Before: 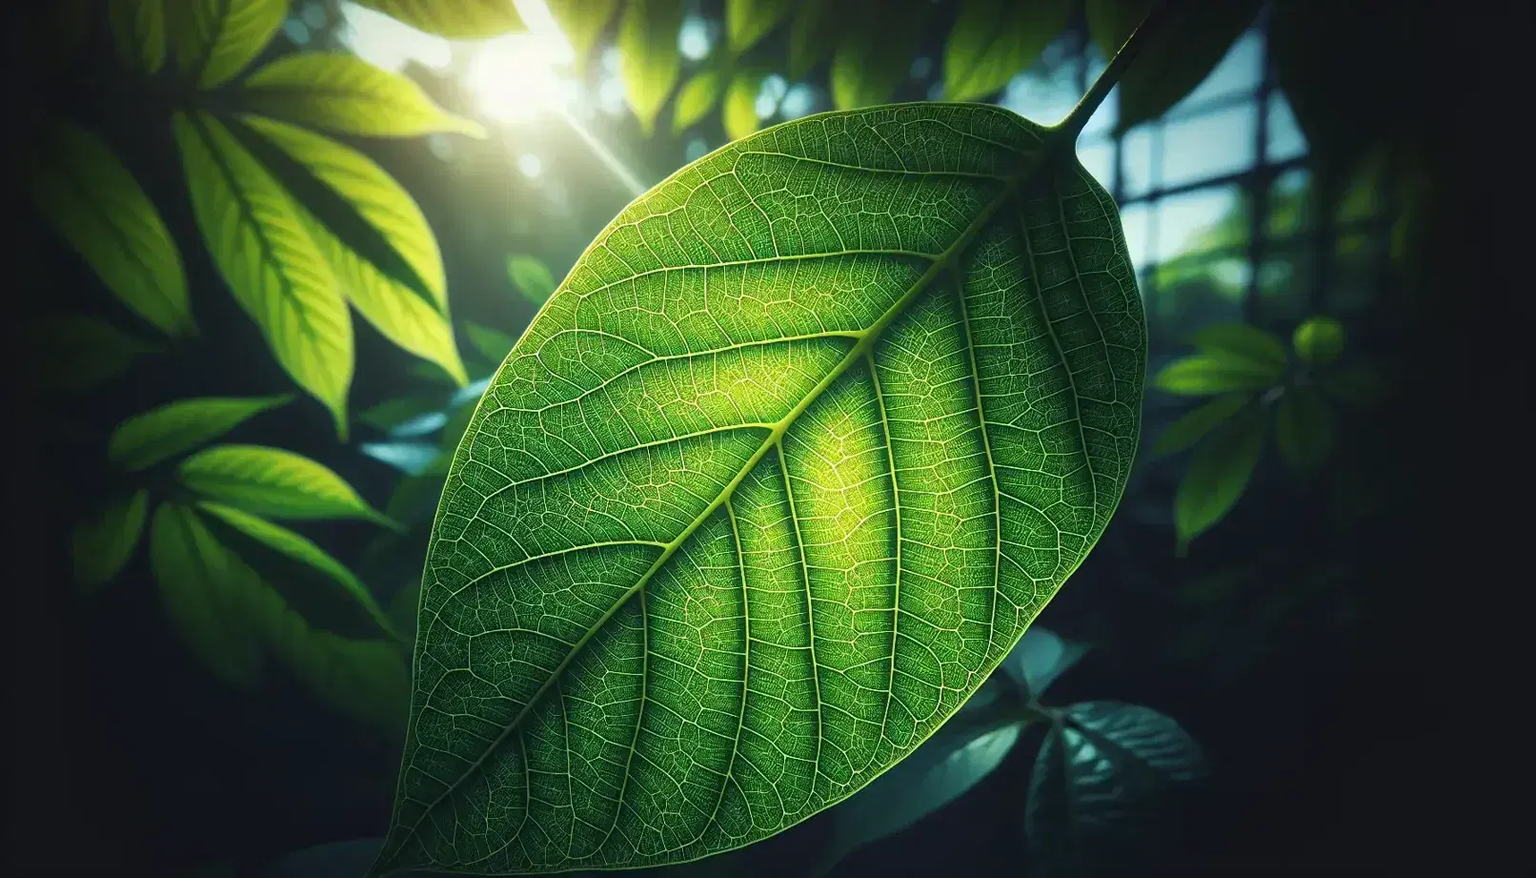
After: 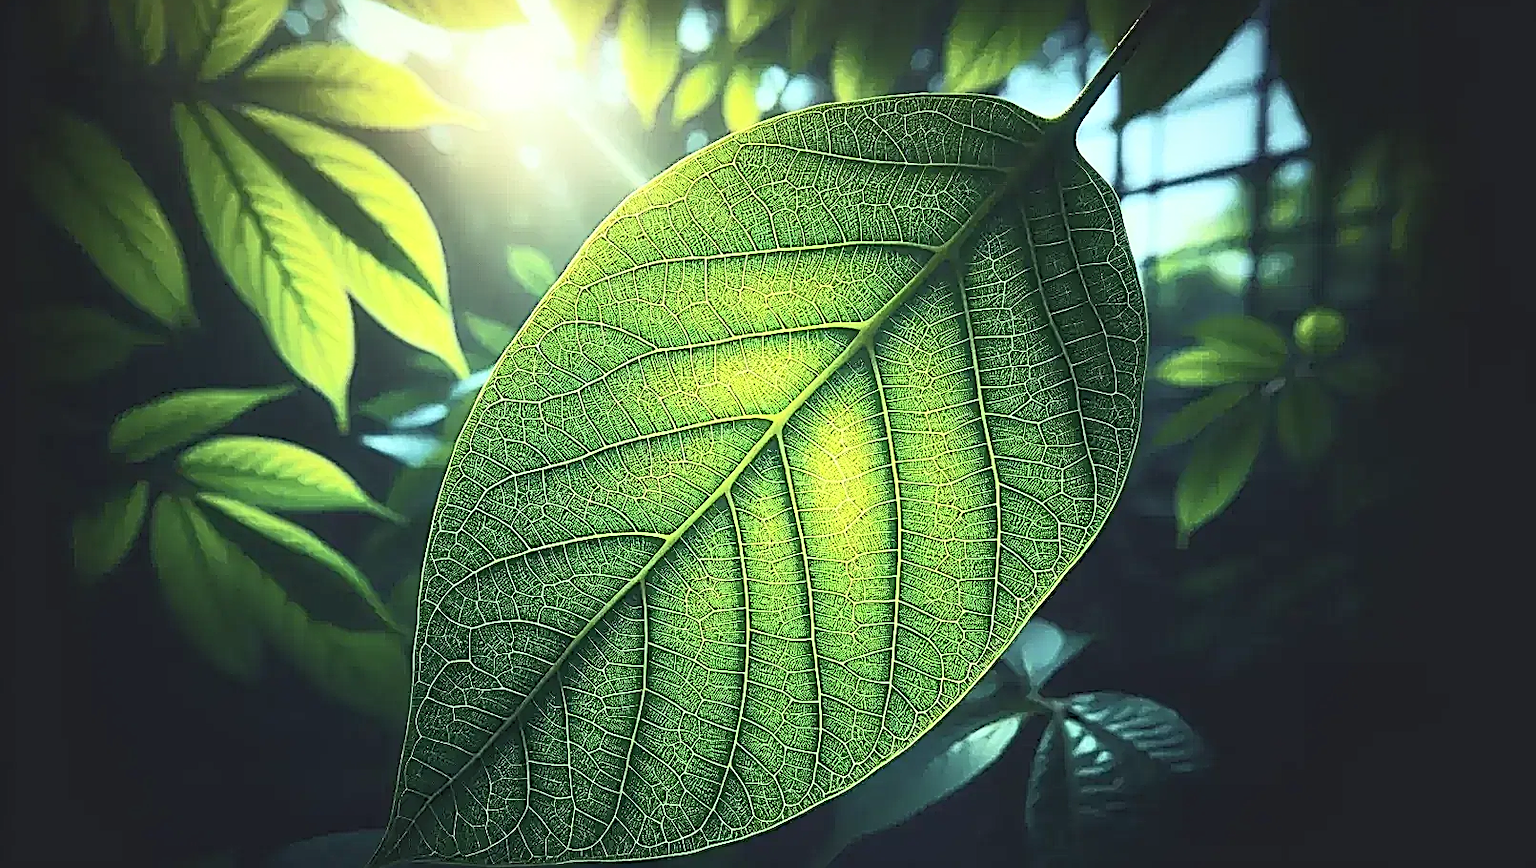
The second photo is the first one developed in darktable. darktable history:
exposure: black level correction 0.001, compensate highlight preservation false
sharpen: amount 1.861
crop: top 1.049%, right 0.001%
contrast brightness saturation: contrast 0.39, brightness 0.53
